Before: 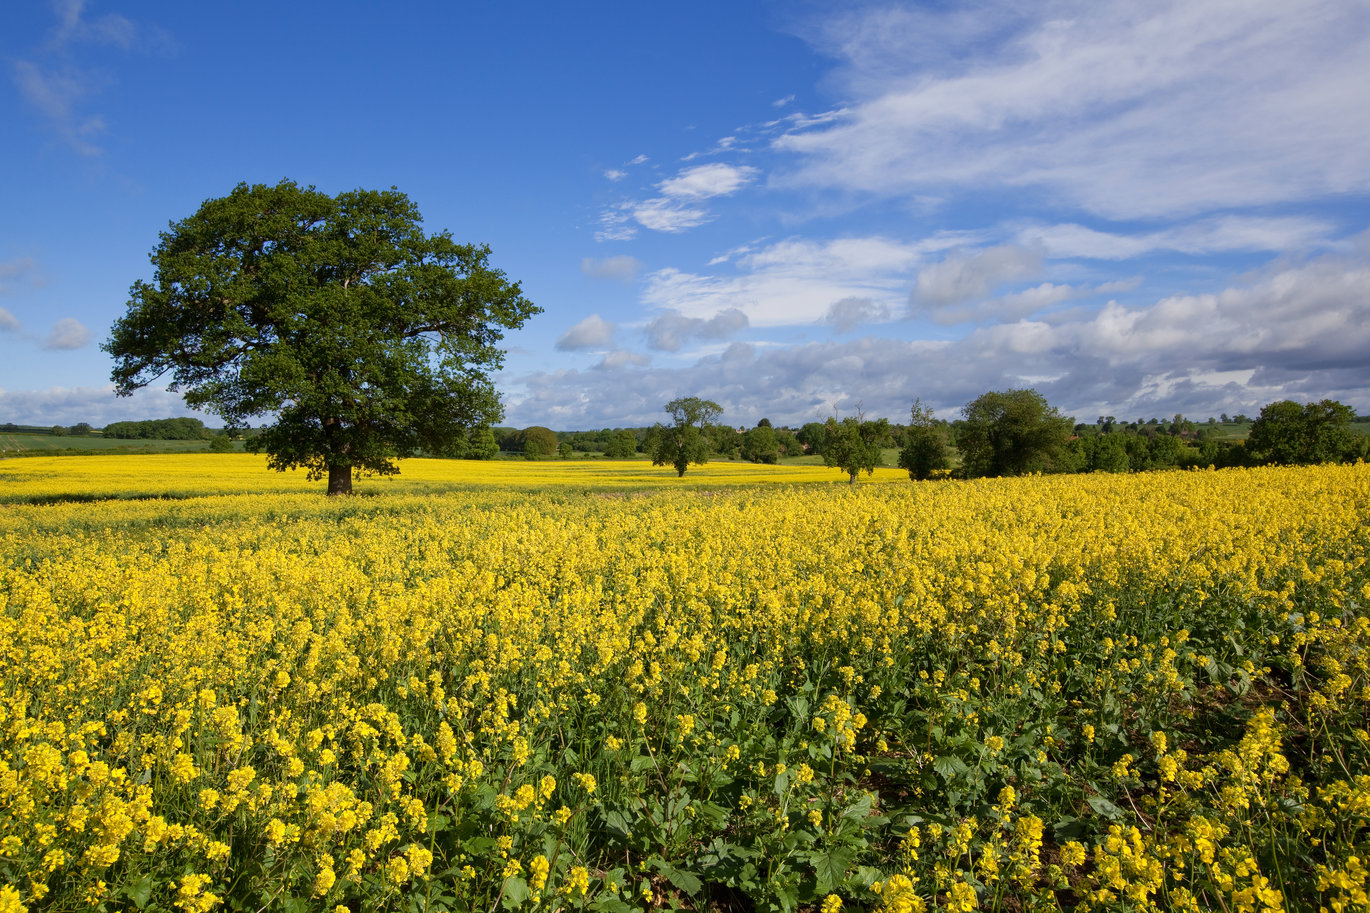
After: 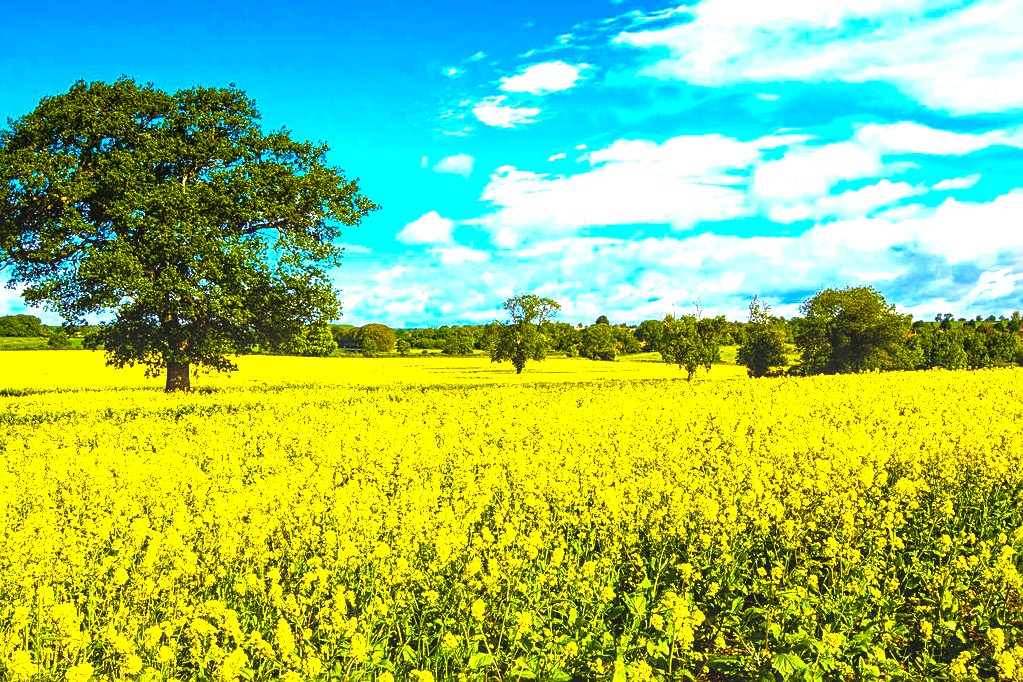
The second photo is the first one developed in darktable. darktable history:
crop and rotate: left 11.831%, top 11.346%, right 13.429%, bottom 13.899%
tone equalizer: on, module defaults
sharpen: on, module defaults
color balance rgb: linear chroma grading › global chroma 20%, perceptual saturation grading › global saturation 65%, perceptual saturation grading › highlights 60%, perceptual saturation grading › mid-tones 50%, perceptual saturation grading › shadows 50%, perceptual brilliance grading › global brilliance 30%, perceptual brilliance grading › highlights 50%, perceptual brilliance grading › mid-tones 50%, perceptual brilliance grading › shadows -22%, global vibrance 20%
local contrast: on, module defaults
color zones: curves: ch0 [(0, 0.5) (0.143, 0.5) (0.286, 0.5) (0.429, 0.5) (0.571, 0.5) (0.714, 0.476) (0.857, 0.5) (1, 0.5)]; ch2 [(0, 0.5) (0.143, 0.5) (0.286, 0.5) (0.429, 0.5) (0.571, 0.5) (0.714, 0.487) (0.857, 0.5) (1, 0.5)]
